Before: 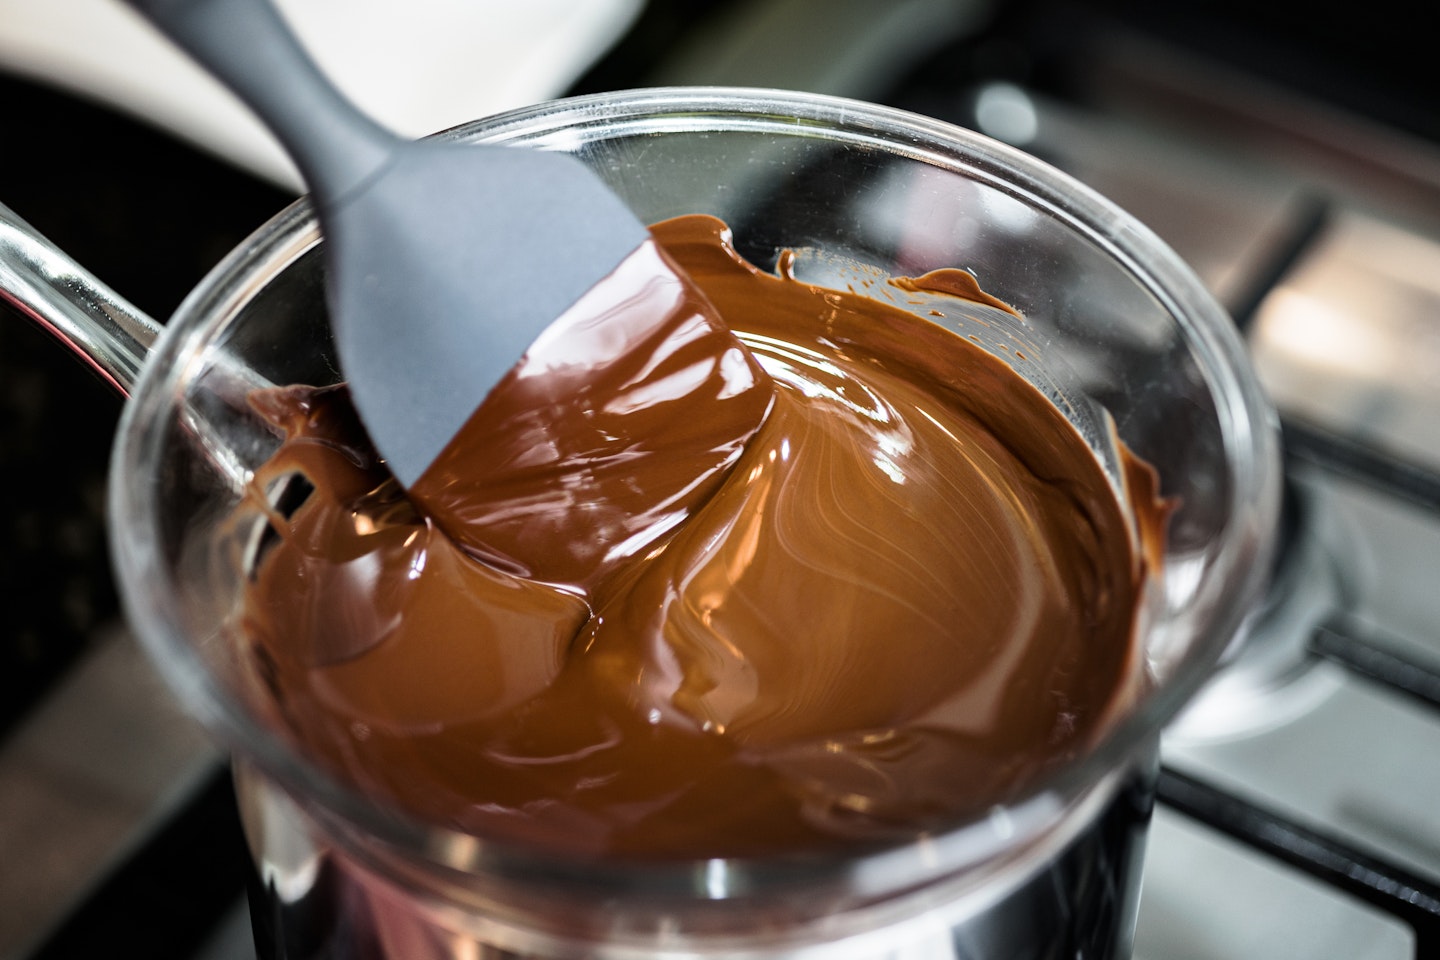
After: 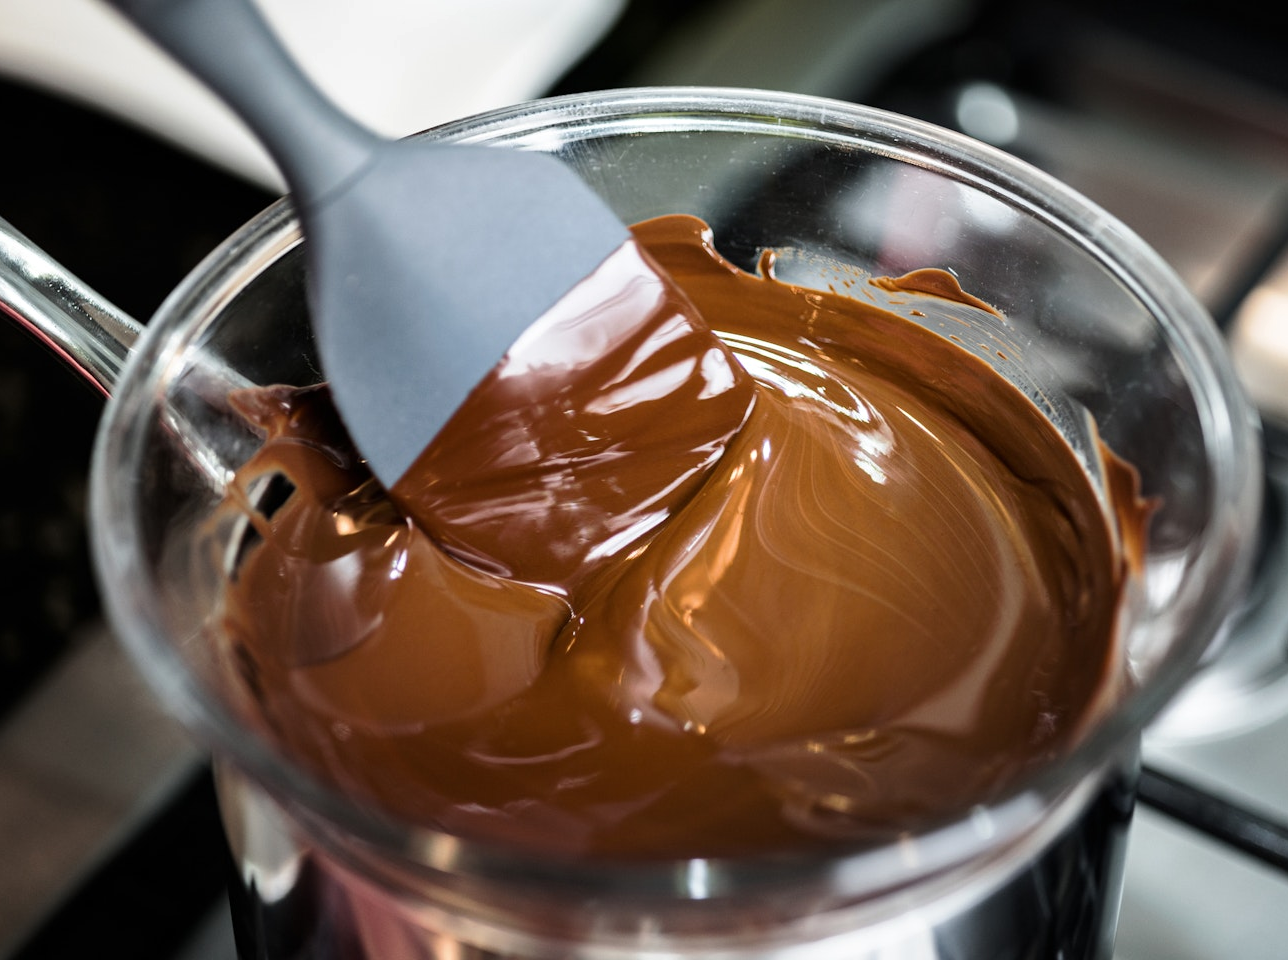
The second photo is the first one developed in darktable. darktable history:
tone equalizer: edges refinement/feathering 500, mask exposure compensation -1.57 EV, preserve details no
crop and rotate: left 1.349%, right 9.148%
